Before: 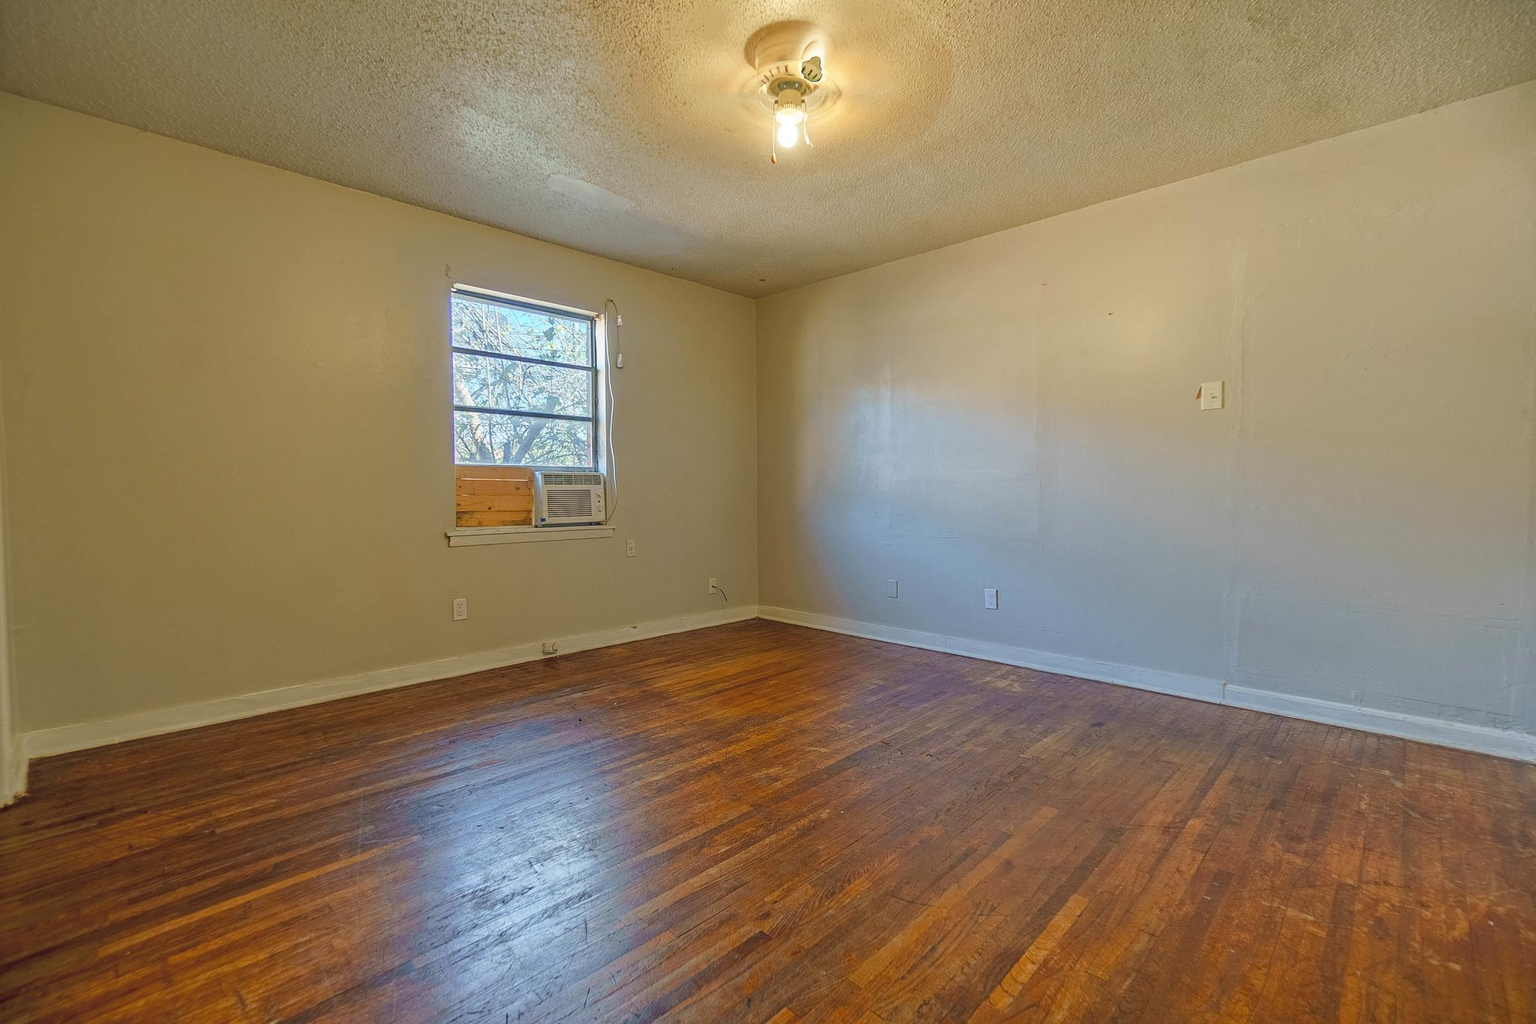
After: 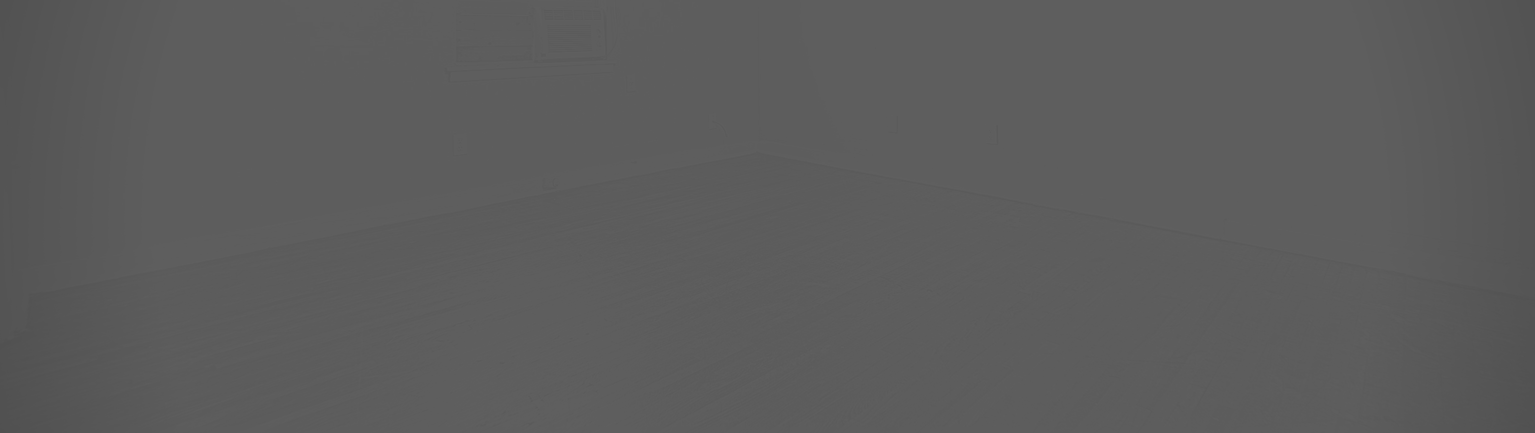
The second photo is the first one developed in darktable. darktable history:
crop: top 45.437%, bottom 12.168%
vignetting: unbound false
local contrast: detail 130%
contrast brightness saturation: contrast -0.988, brightness -0.172, saturation 0.737
base curve: curves: ch0 [(0, 0) (0.007, 0.004) (0.027, 0.03) (0.046, 0.07) (0.207, 0.54) (0.442, 0.872) (0.673, 0.972) (1, 1)], preserve colors none
sharpen: radius 4.017, amount 1.985
color calibration: output gray [0.23, 0.37, 0.4, 0], gray › normalize channels true, illuminant as shot in camera, x 0.358, y 0.373, temperature 4628.91 K, gamut compression 0.011
